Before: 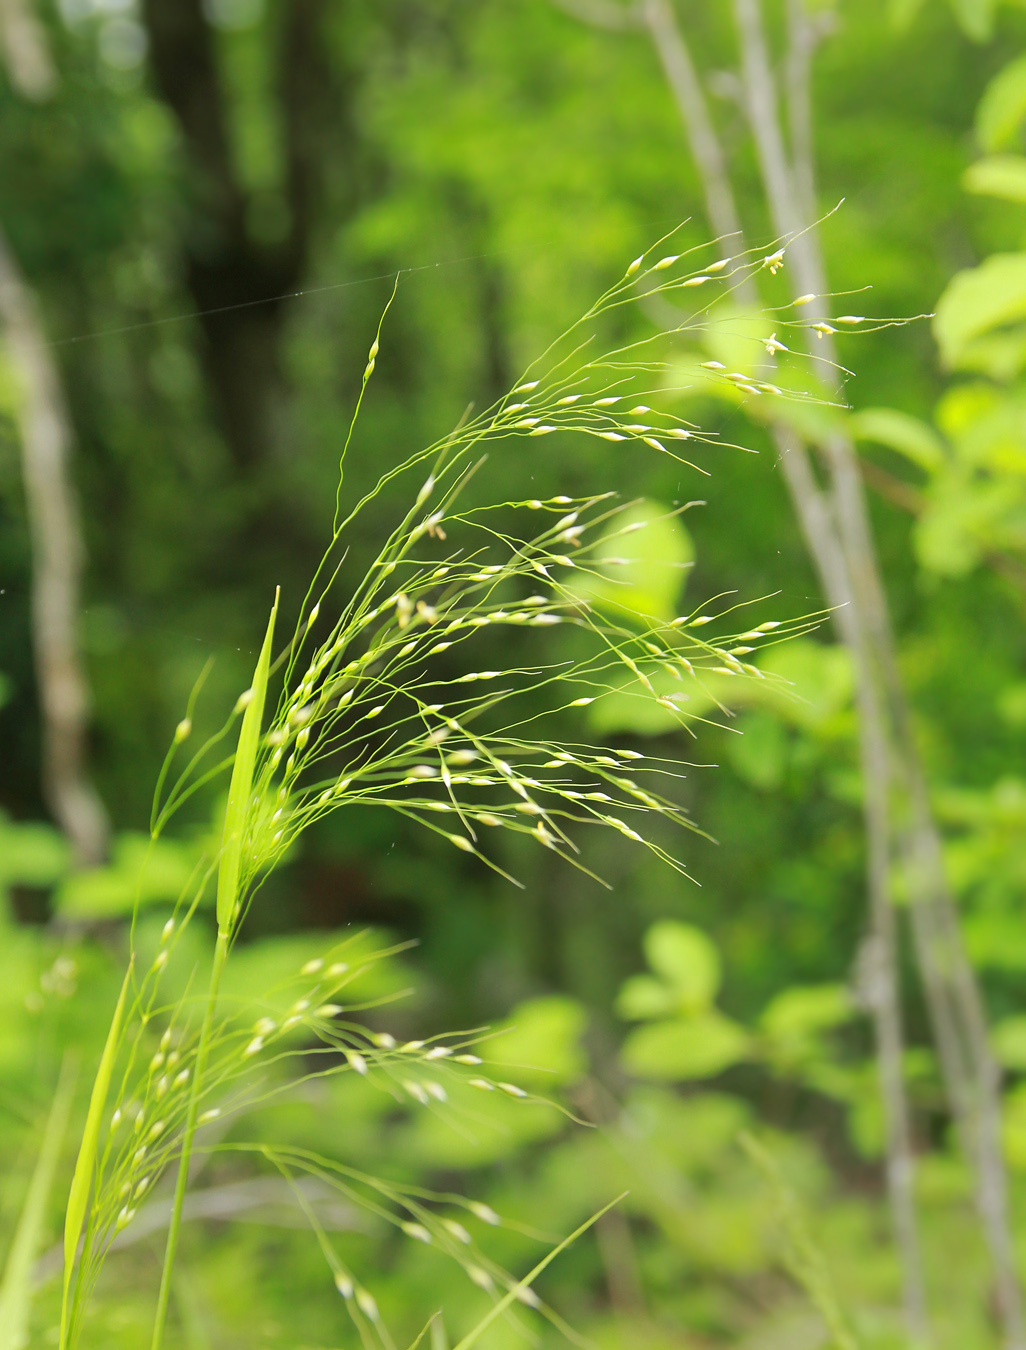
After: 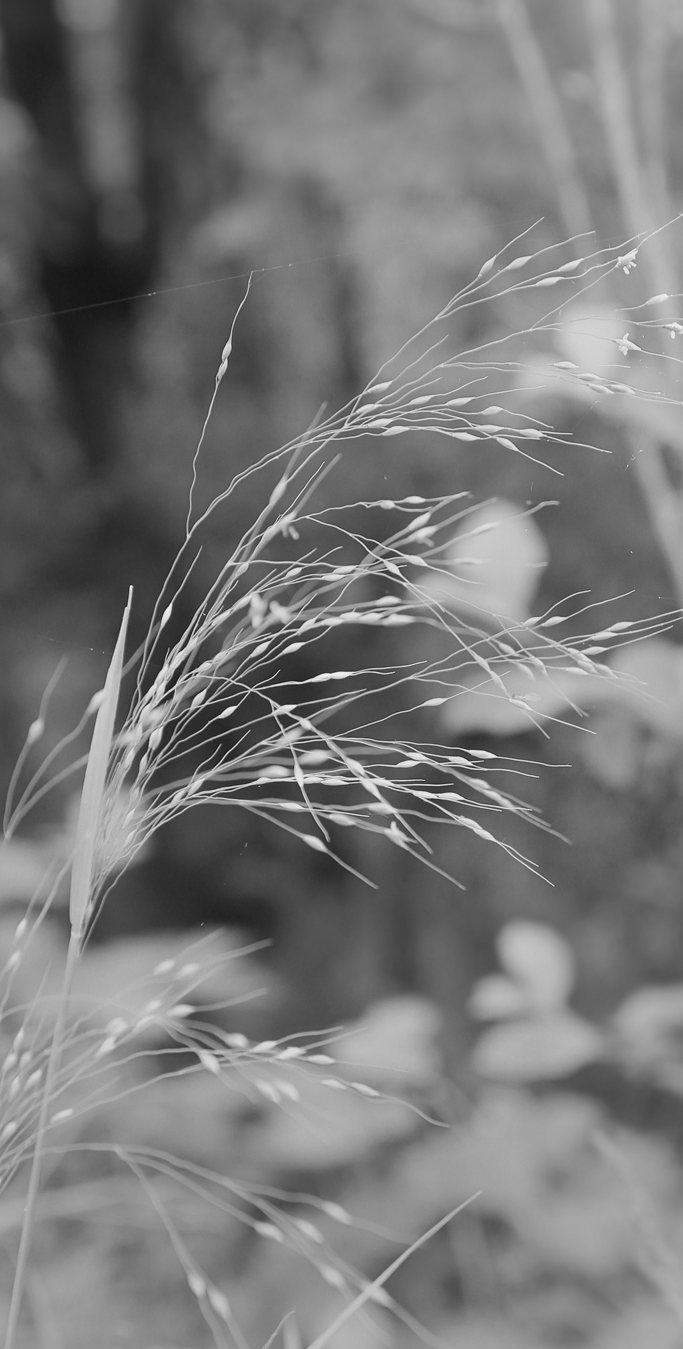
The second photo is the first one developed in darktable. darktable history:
contrast equalizer: y [[0.5, 0.486, 0.447, 0.446, 0.489, 0.5], [0.5 ×6], [0.5 ×6], [0 ×6], [0 ×6]]
crop and rotate: left 14.385%, right 18.948%
monochrome: size 1
